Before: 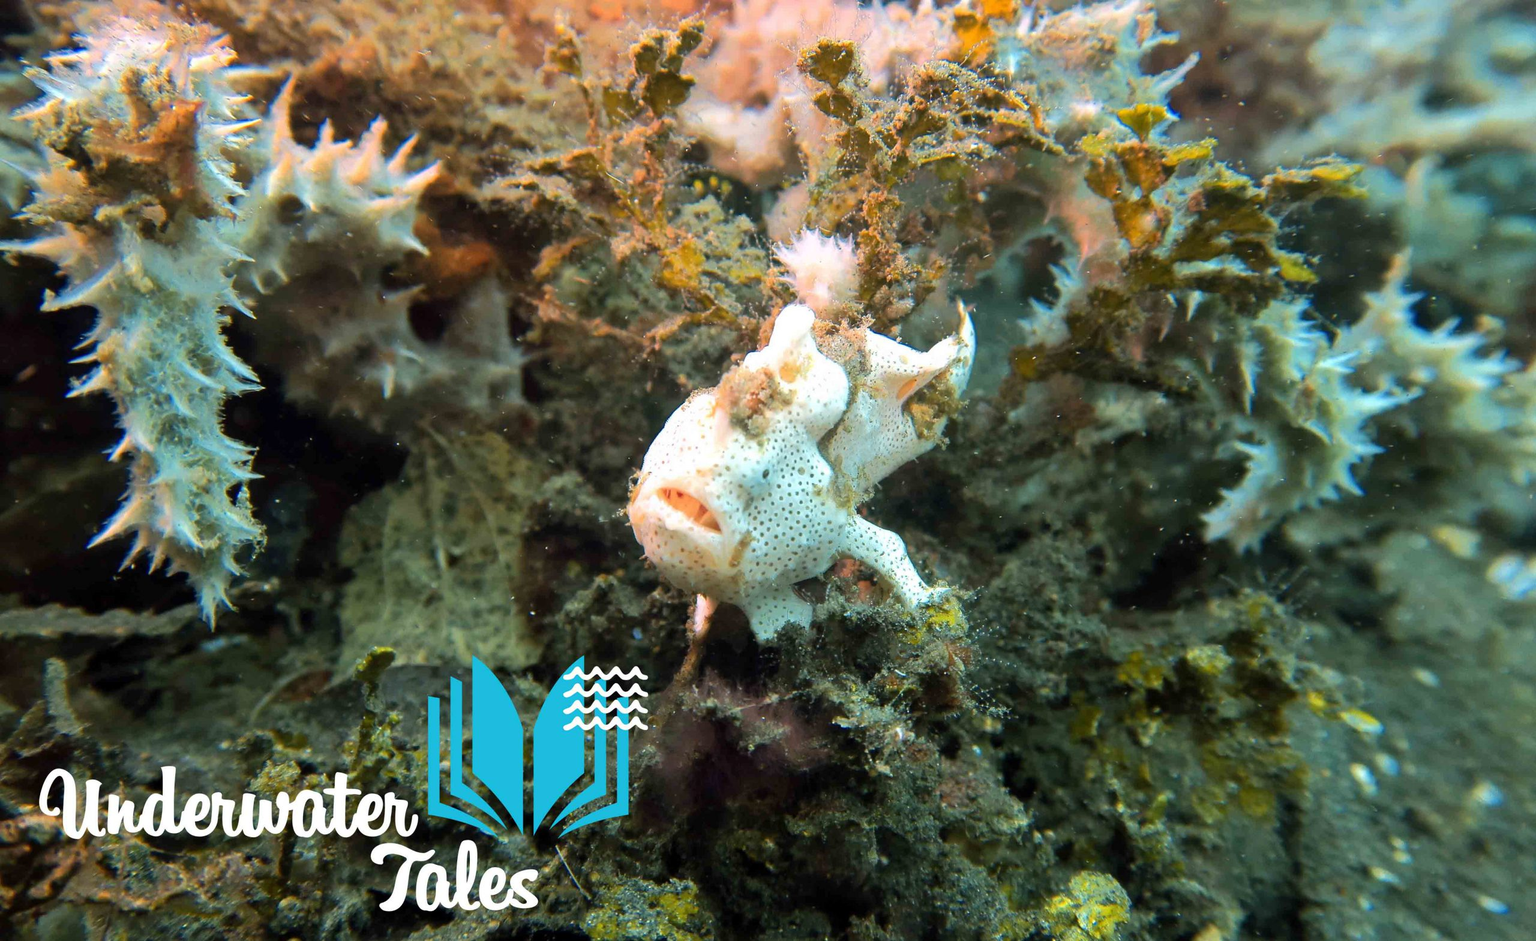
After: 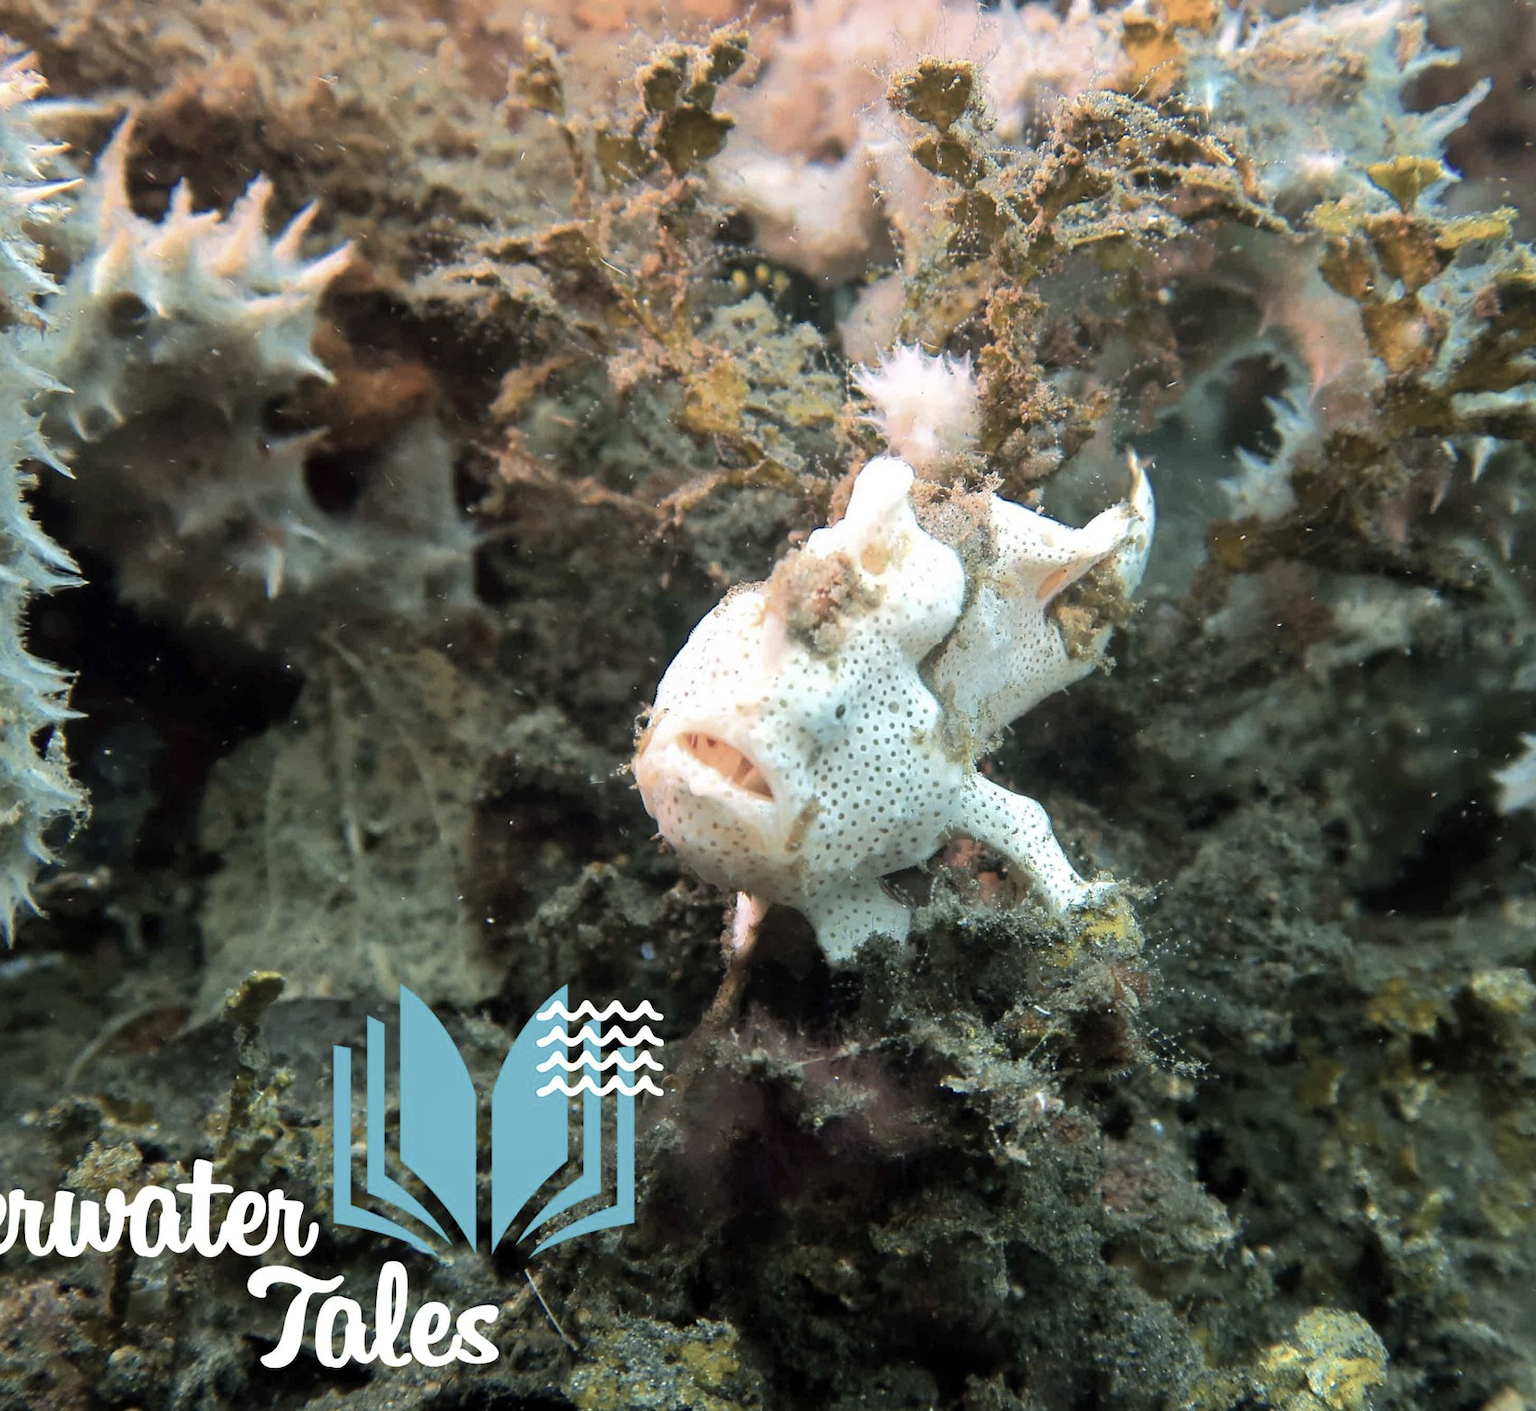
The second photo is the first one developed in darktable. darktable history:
crop and rotate: left 13.409%, right 19.924%
white balance: red 1, blue 1
color correction: saturation 0.57
tone equalizer: on, module defaults
